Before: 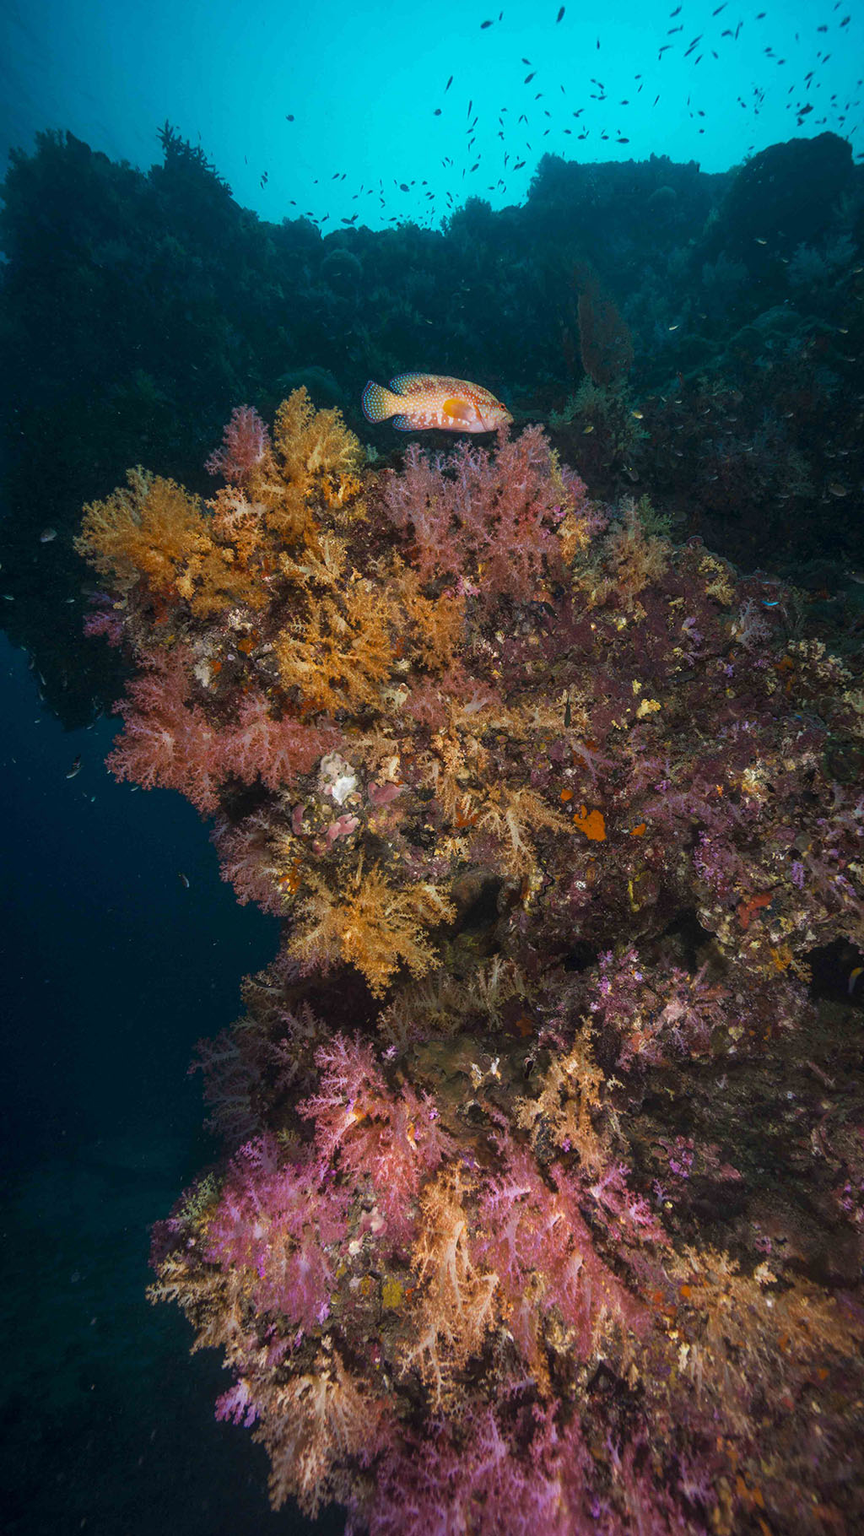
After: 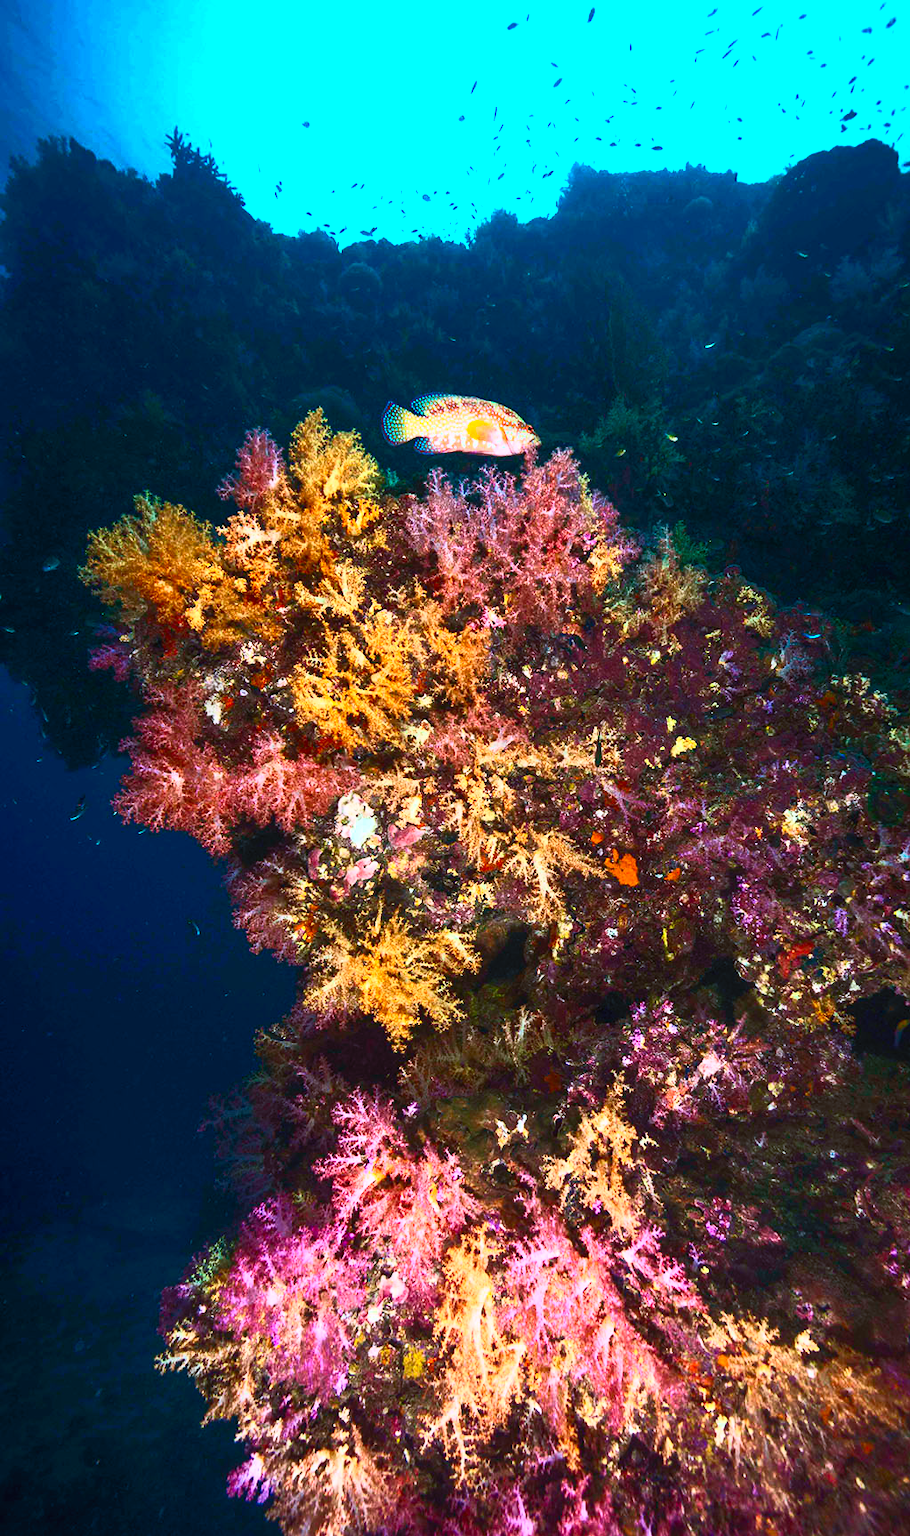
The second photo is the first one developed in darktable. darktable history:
velvia: on, module defaults
color calibration: illuminant Planckian (black body), x 0.375, y 0.373, temperature 4117 K
crop and rotate: top 0%, bottom 5.097%
contrast brightness saturation: contrast 0.83, brightness 0.59, saturation 0.59
